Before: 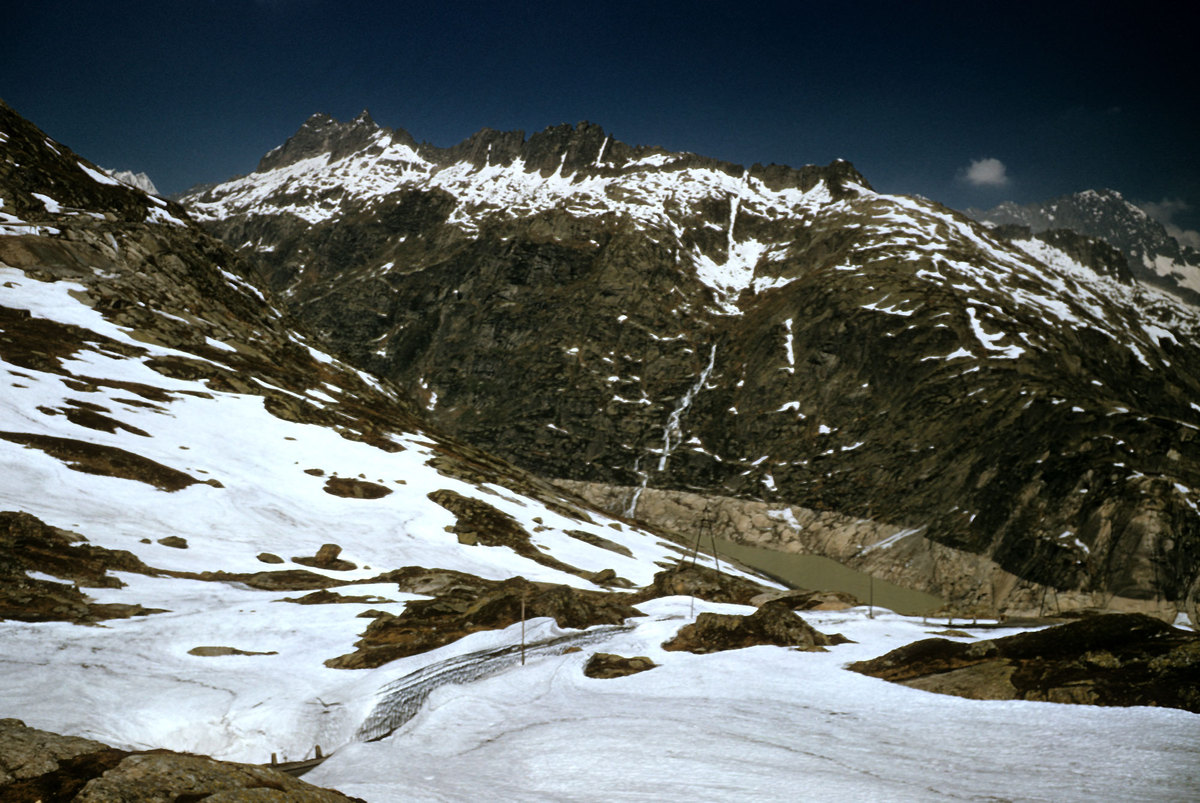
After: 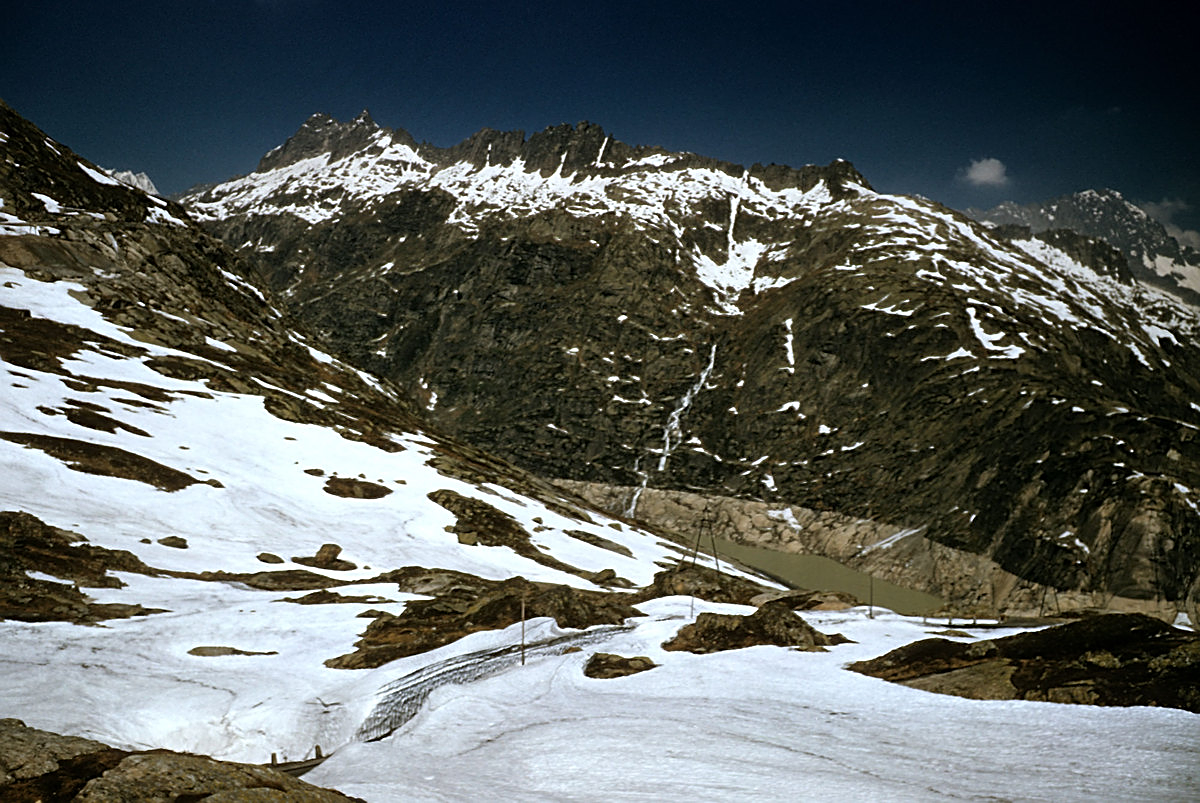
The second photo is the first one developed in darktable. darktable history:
sharpen: amount 0.567
